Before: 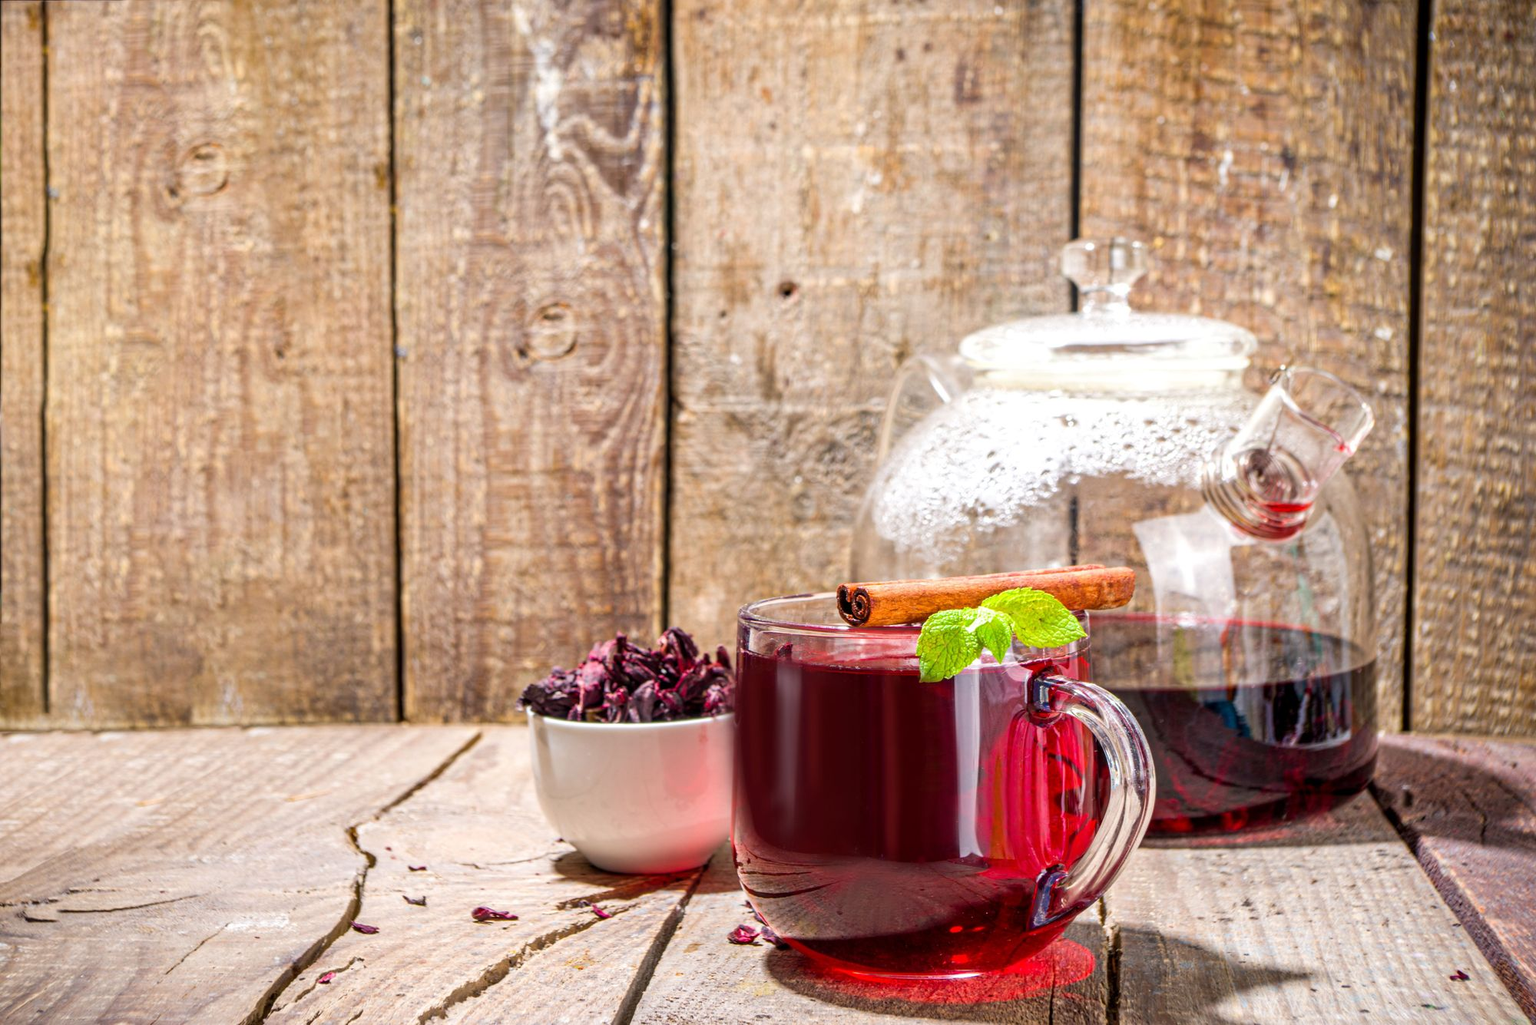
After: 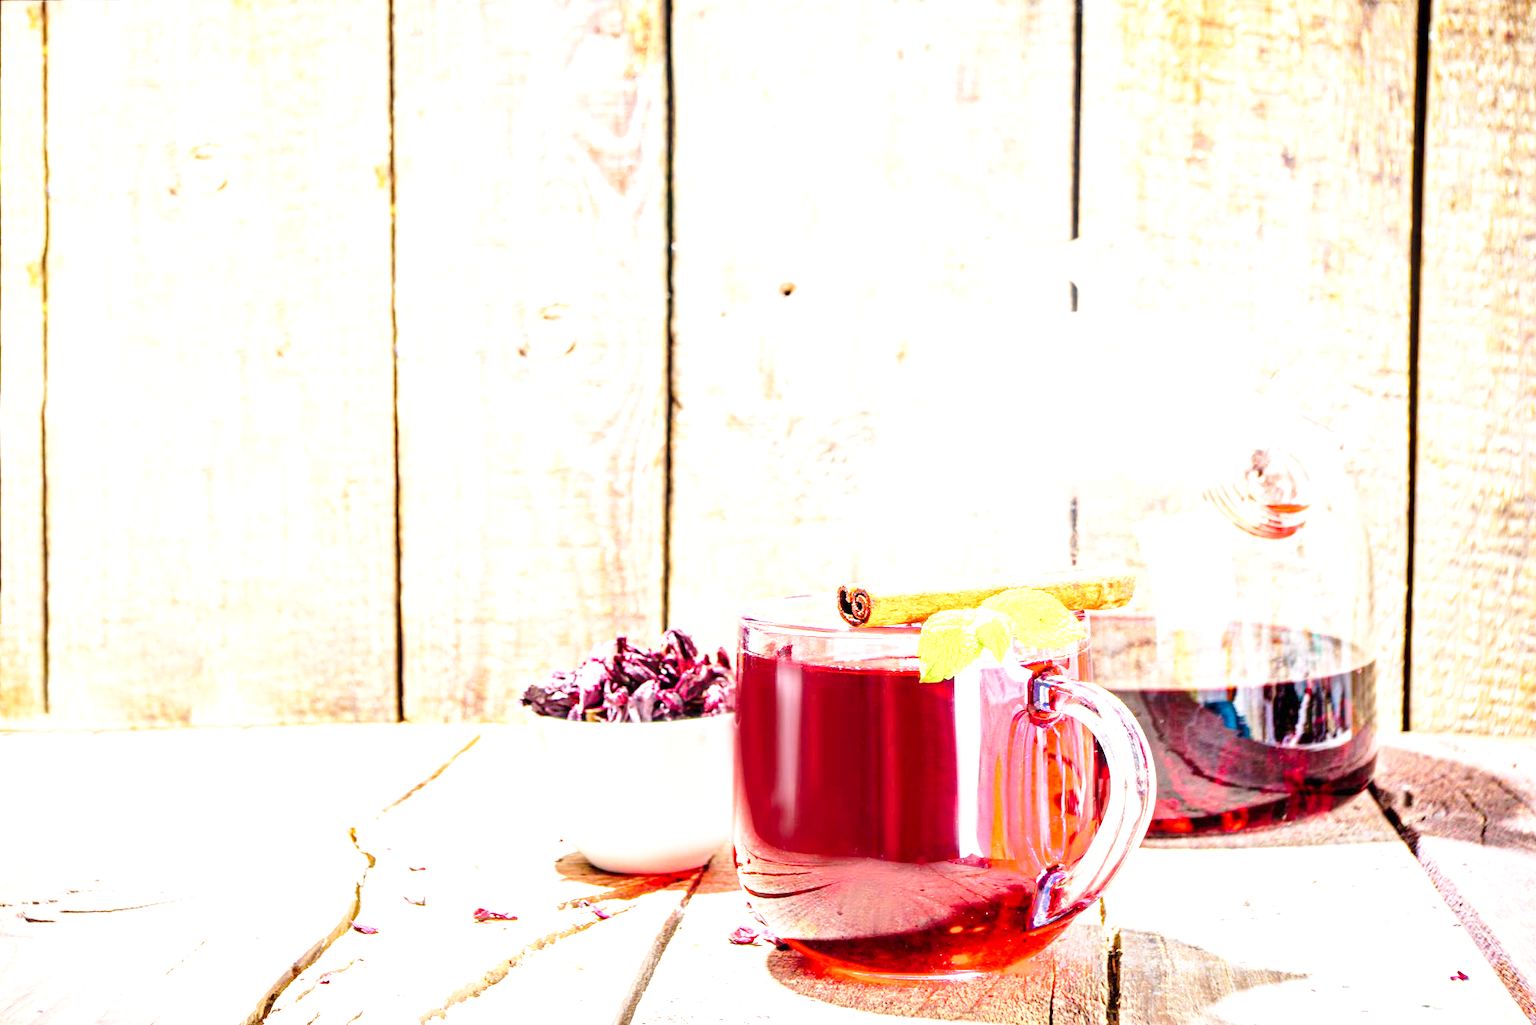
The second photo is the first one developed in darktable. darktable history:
exposure: exposure 1.992 EV, compensate highlight preservation false
base curve: curves: ch0 [(0, 0) (0.028, 0.03) (0.121, 0.232) (0.46, 0.748) (0.859, 0.968) (1, 1)], preserve colors none
